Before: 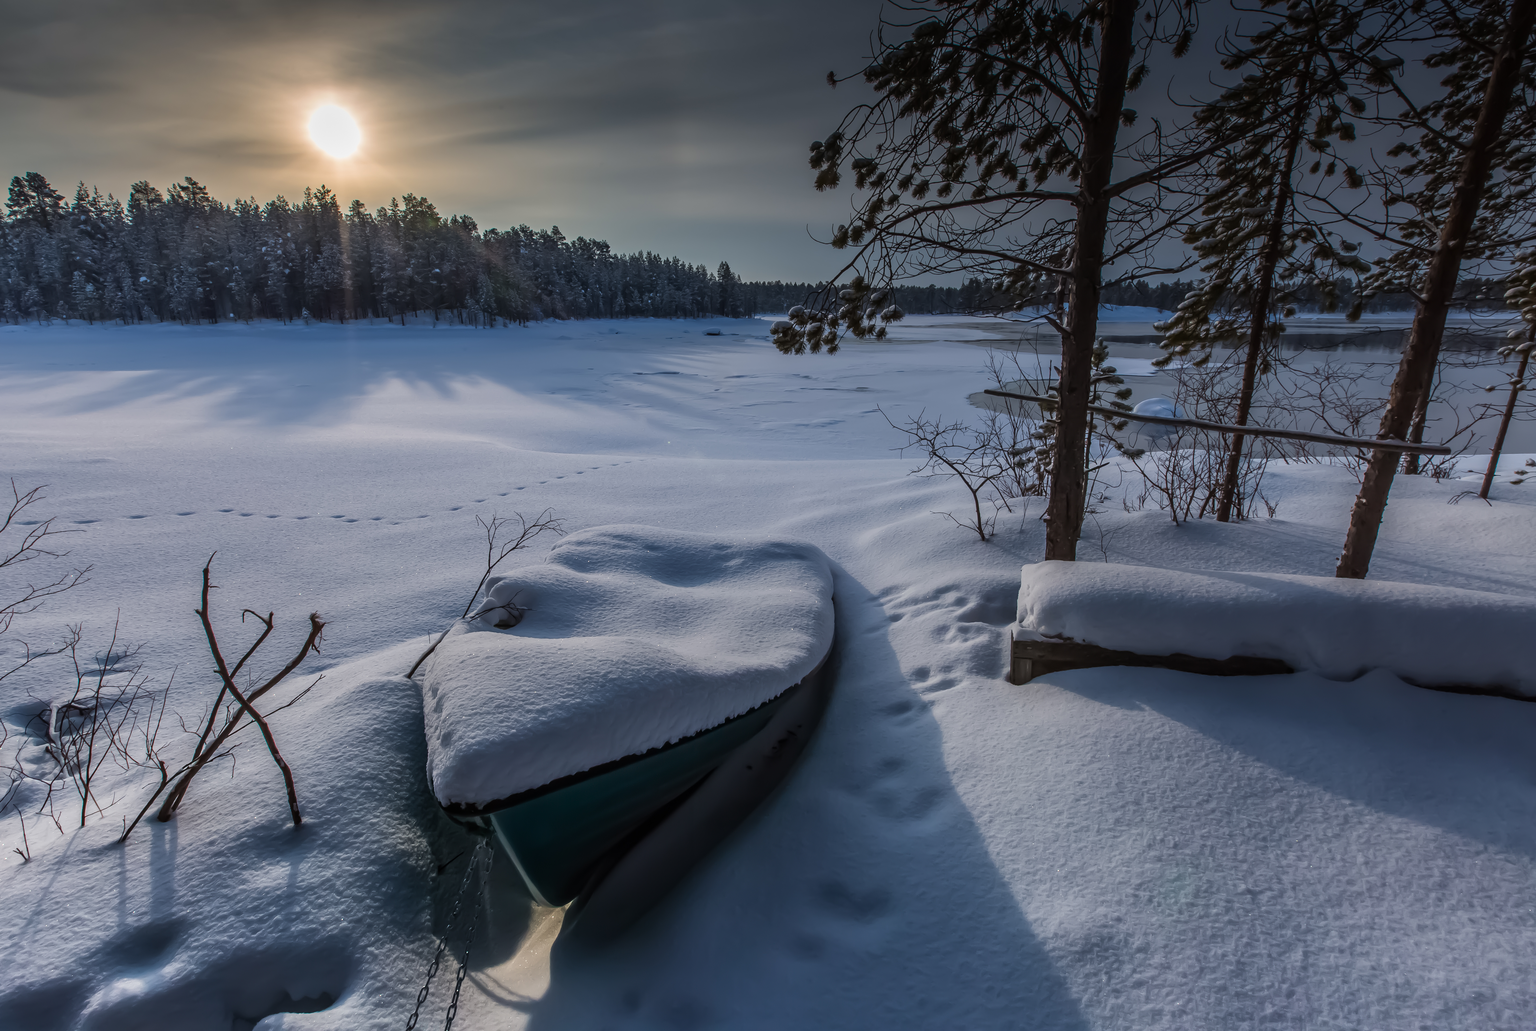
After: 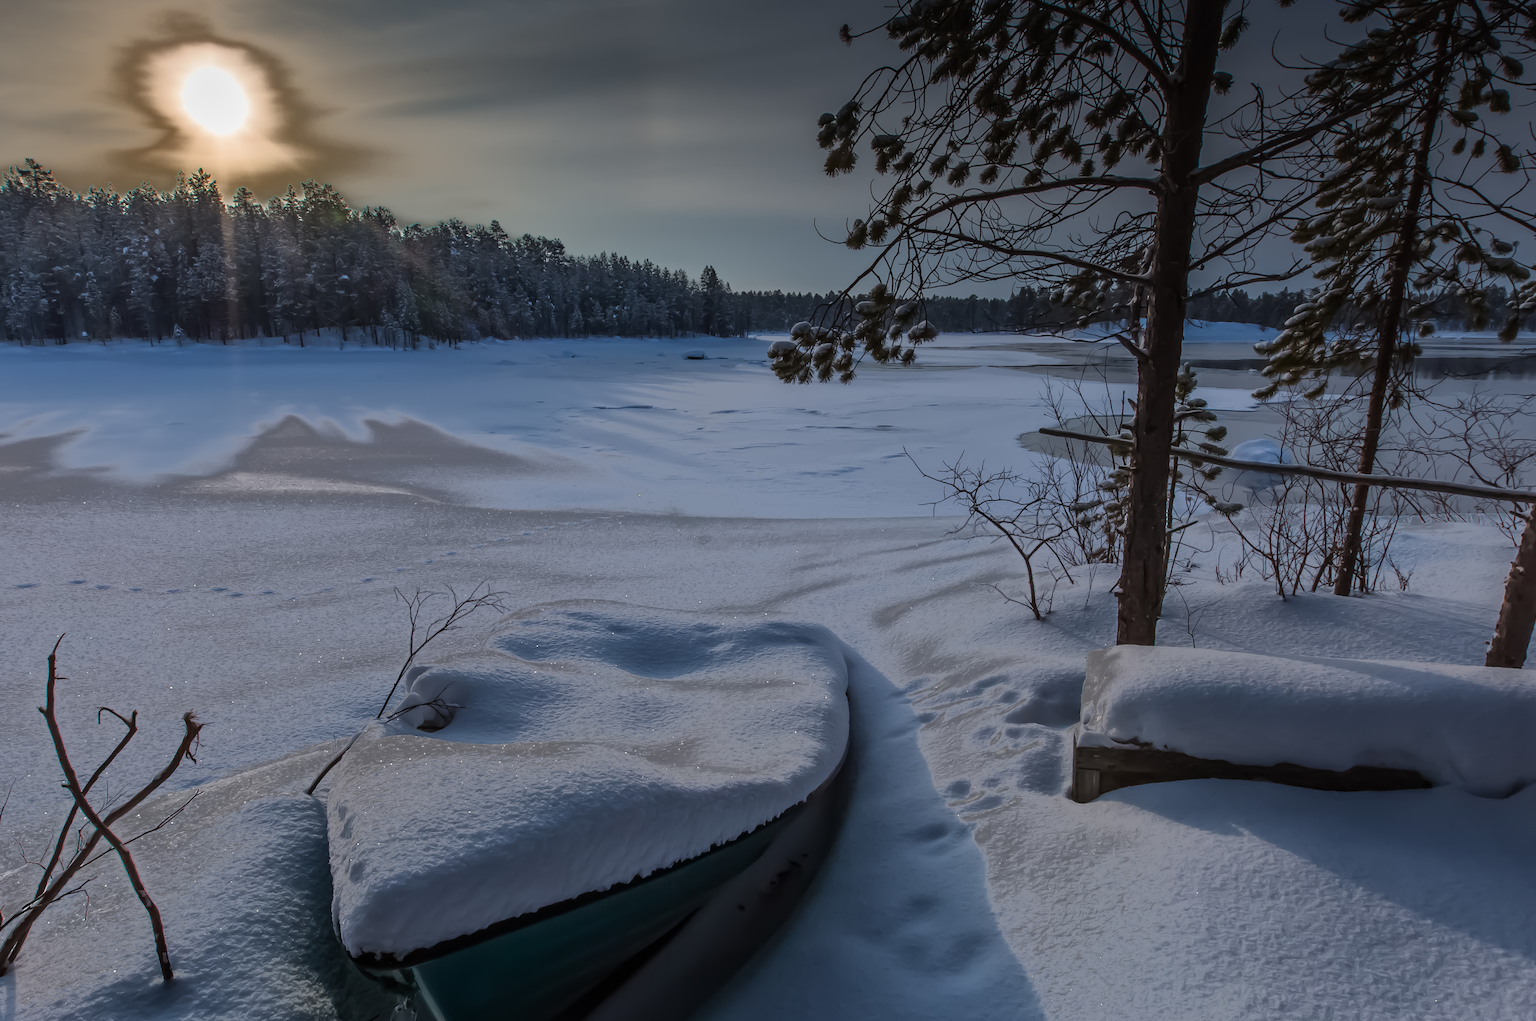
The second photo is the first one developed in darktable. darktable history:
fill light: exposure -0.73 EV, center 0.69, width 2.2
crop and rotate: left 10.77%, top 5.1%, right 10.41%, bottom 16.76%
